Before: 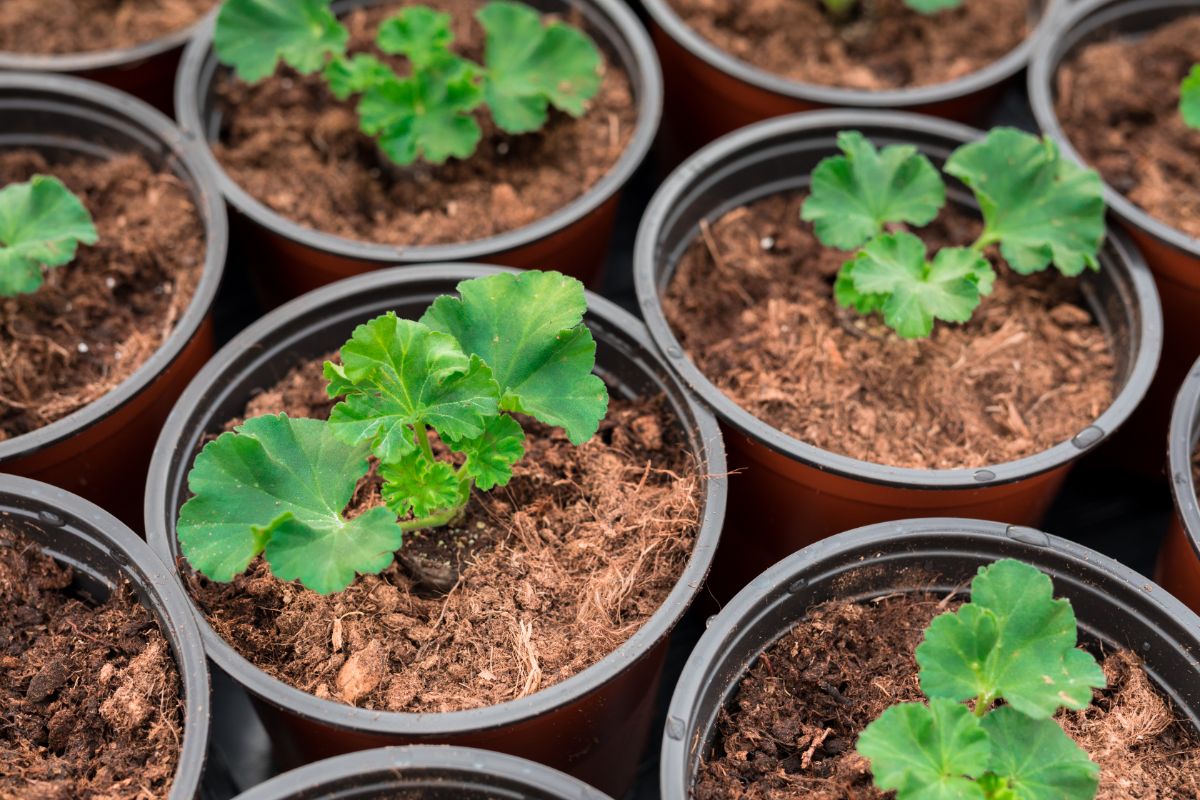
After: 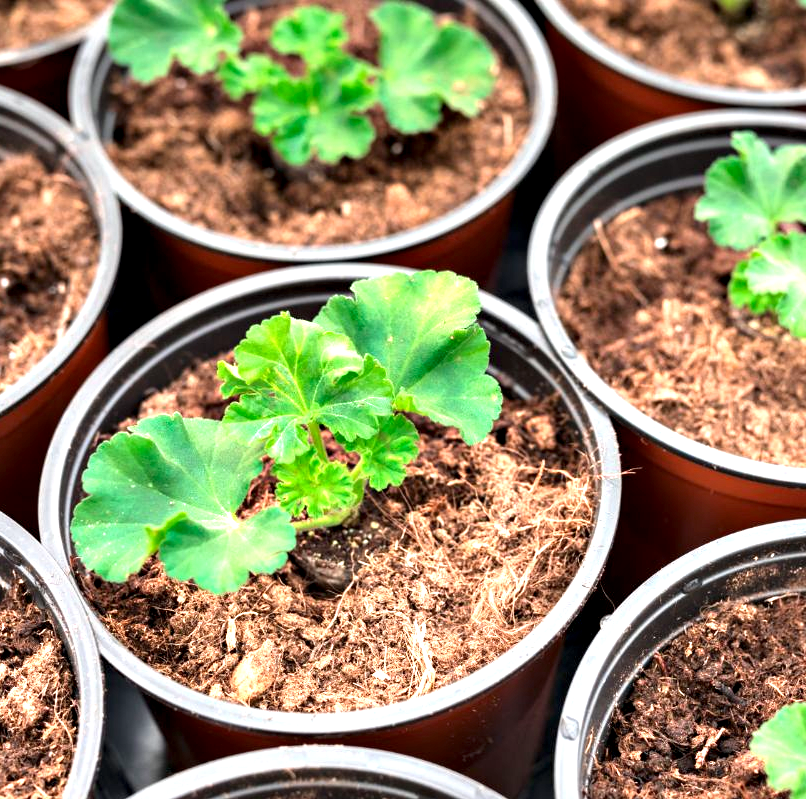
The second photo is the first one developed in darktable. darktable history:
crop and rotate: left 8.85%, right 23.949%
exposure: black level correction 0, exposure 1.098 EV, compensate highlight preservation false
contrast equalizer: y [[0.6 ×6], [0.55 ×6], [0 ×6], [0 ×6], [0 ×6]], mix 0.59
